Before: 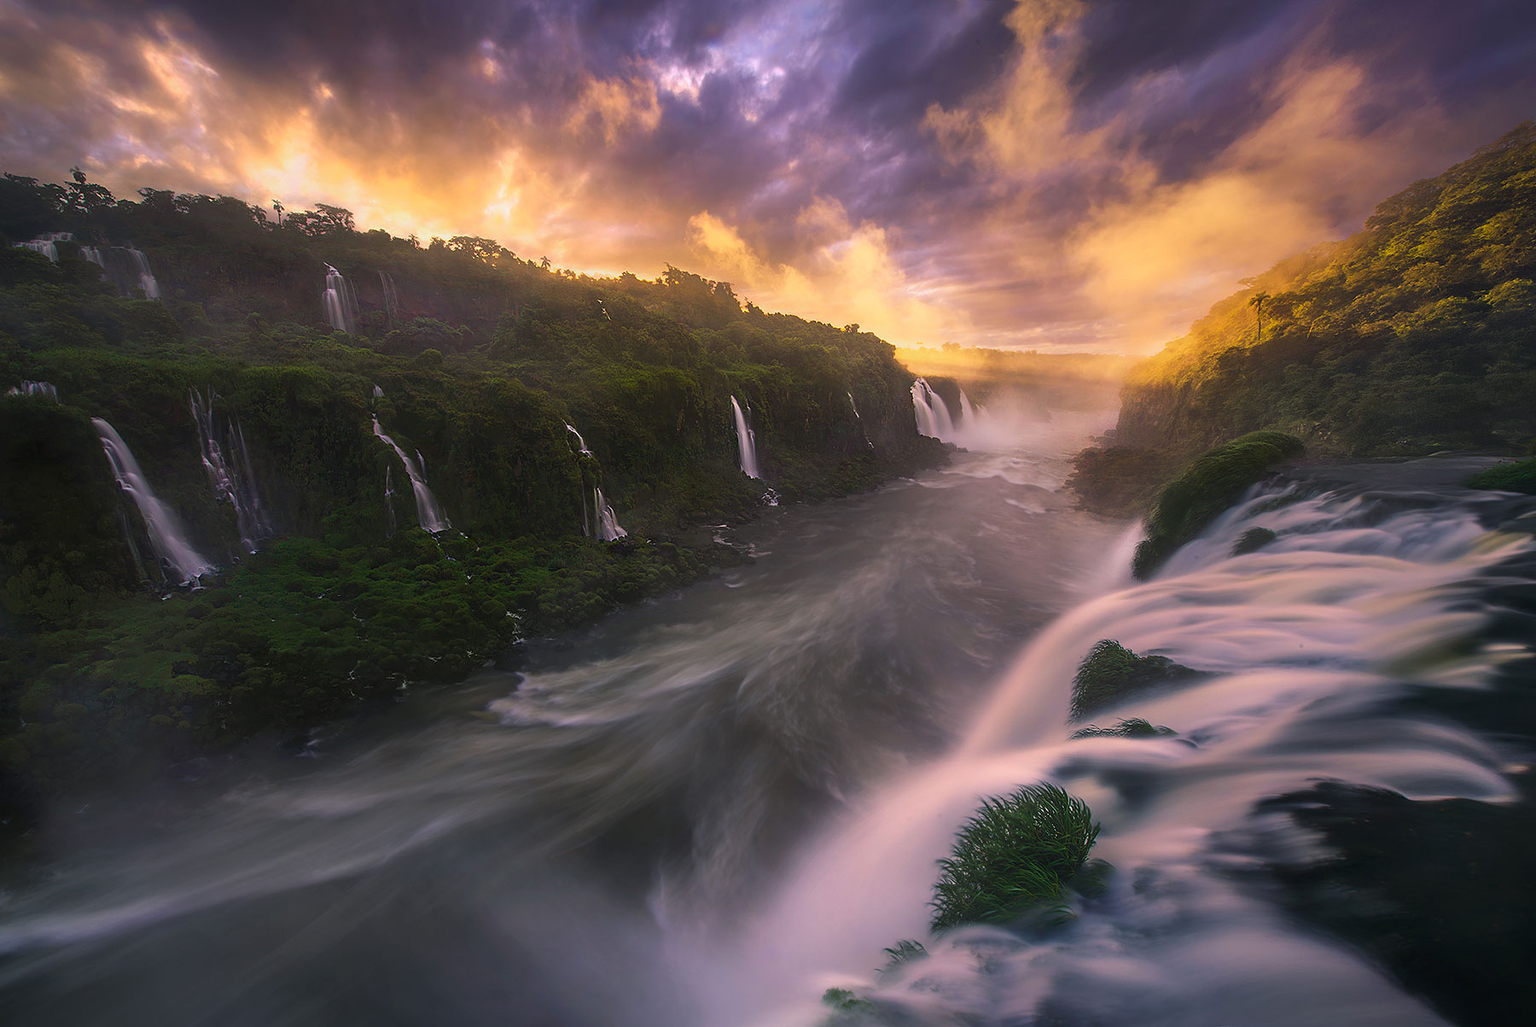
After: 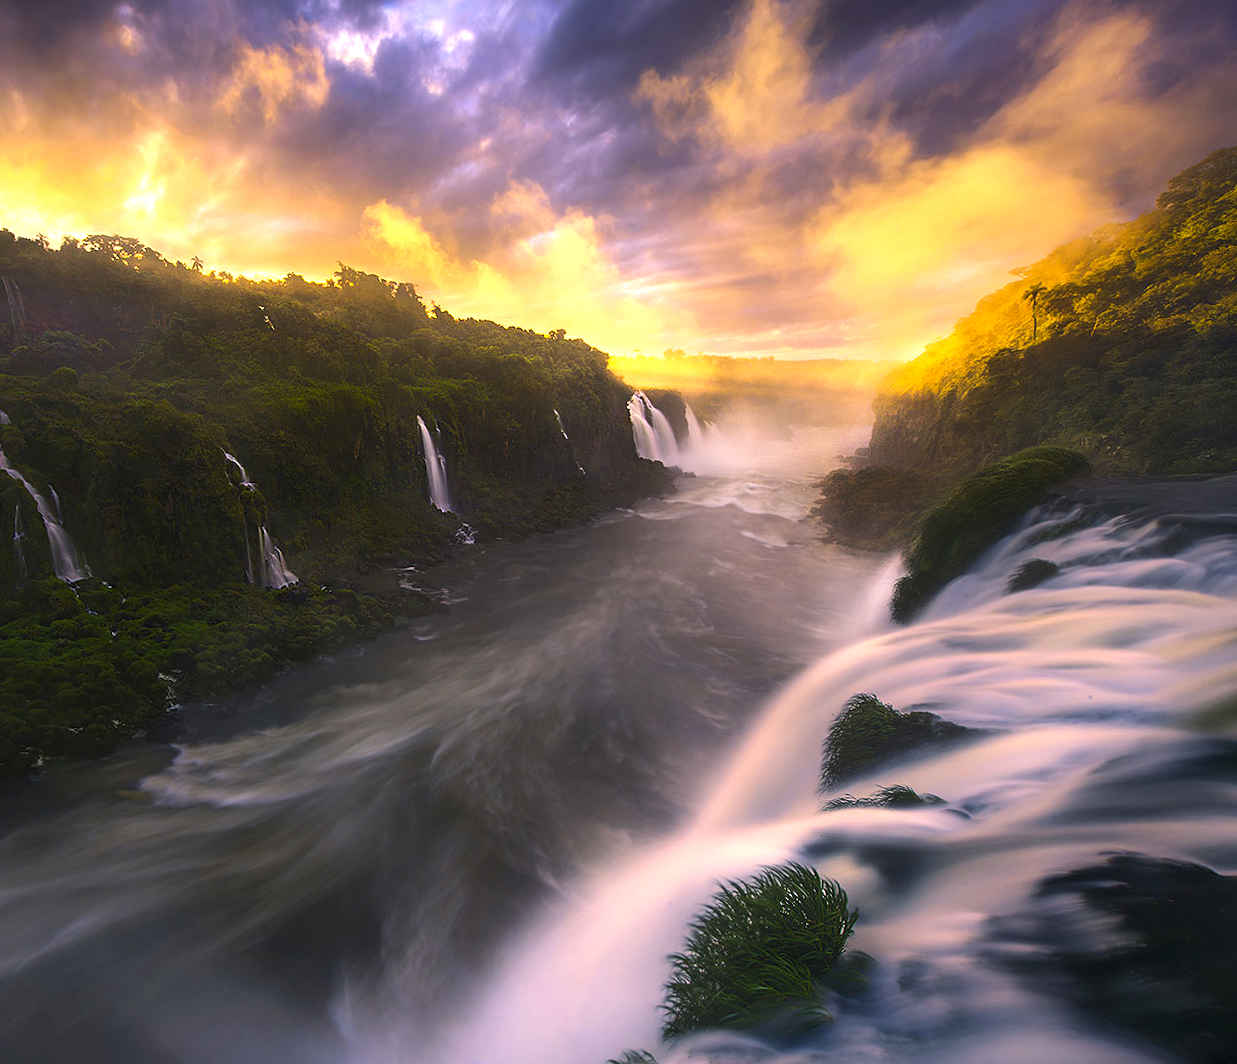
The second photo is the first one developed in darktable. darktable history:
color contrast: green-magenta contrast 0.85, blue-yellow contrast 1.25, unbound 0
rotate and perspective: rotation -1°, crop left 0.011, crop right 0.989, crop top 0.025, crop bottom 0.975
crop and rotate: left 24.034%, top 2.838%, right 6.406%, bottom 6.299%
tone equalizer: -8 EV 0.001 EV, -7 EV -0.002 EV, -6 EV 0.002 EV, -5 EV -0.03 EV, -4 EV -0.116 EV, -3 EV -0.169 EV, -2 EV 0.24 EV, -1 EV 0.702 EV, +0 EV 0.493 EV
